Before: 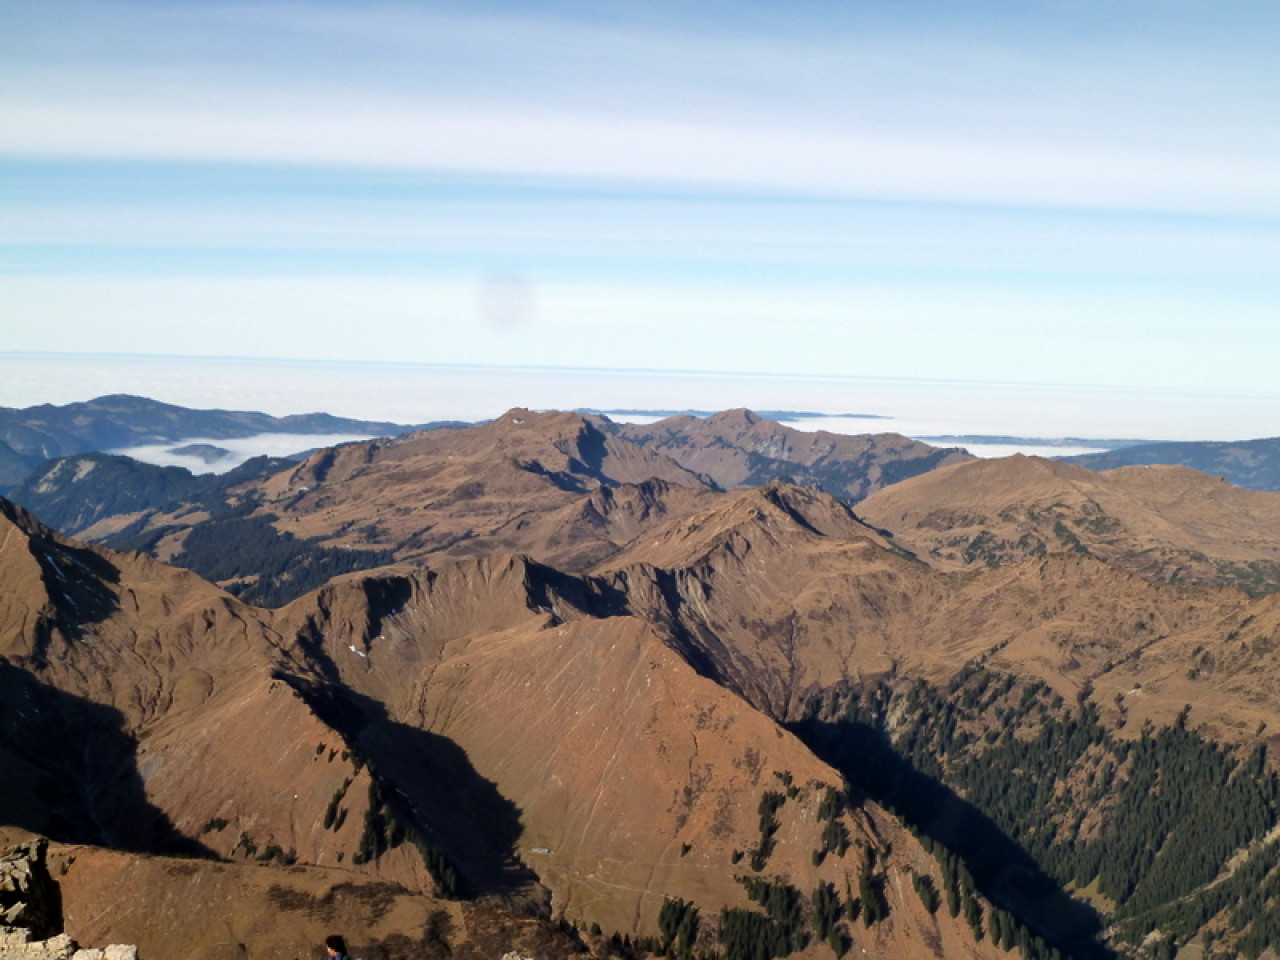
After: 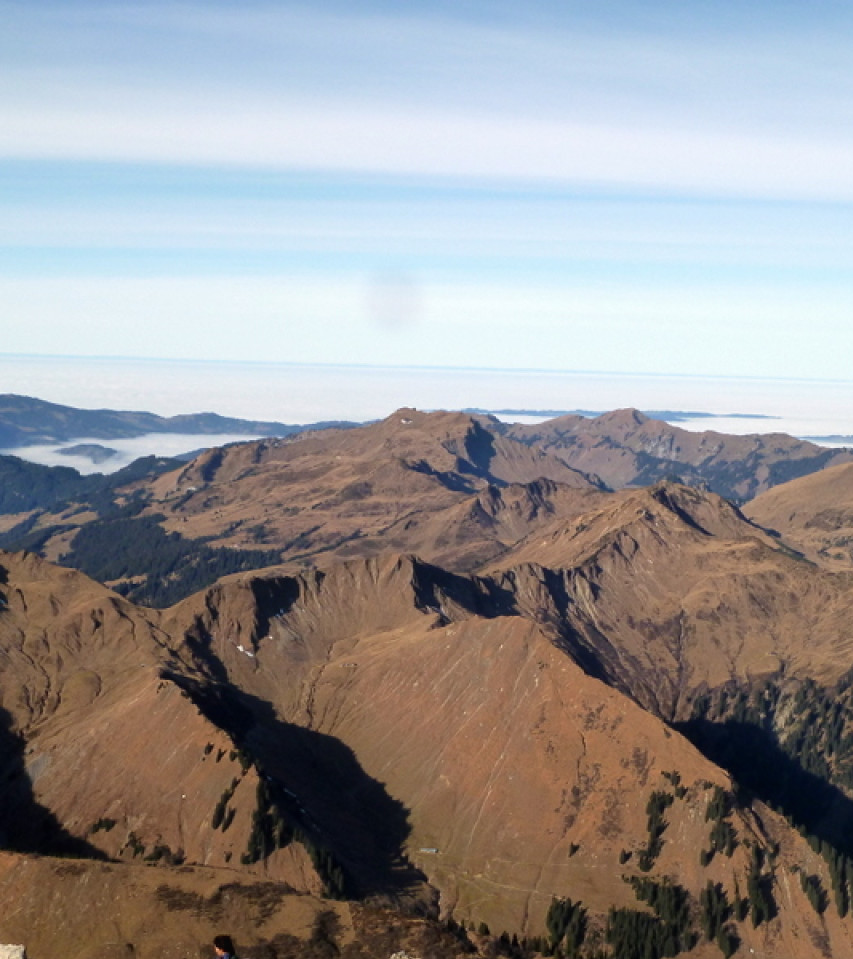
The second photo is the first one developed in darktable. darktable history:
crop and rotate: left 8.786%, right 24.548%
contrast equalizer: y [[0.5, 0.5, 0.468, 0.5, 0.5, 0.5], [0.5 ×6], [0.5 ×6], [0 ×6], [0 ×6]]
